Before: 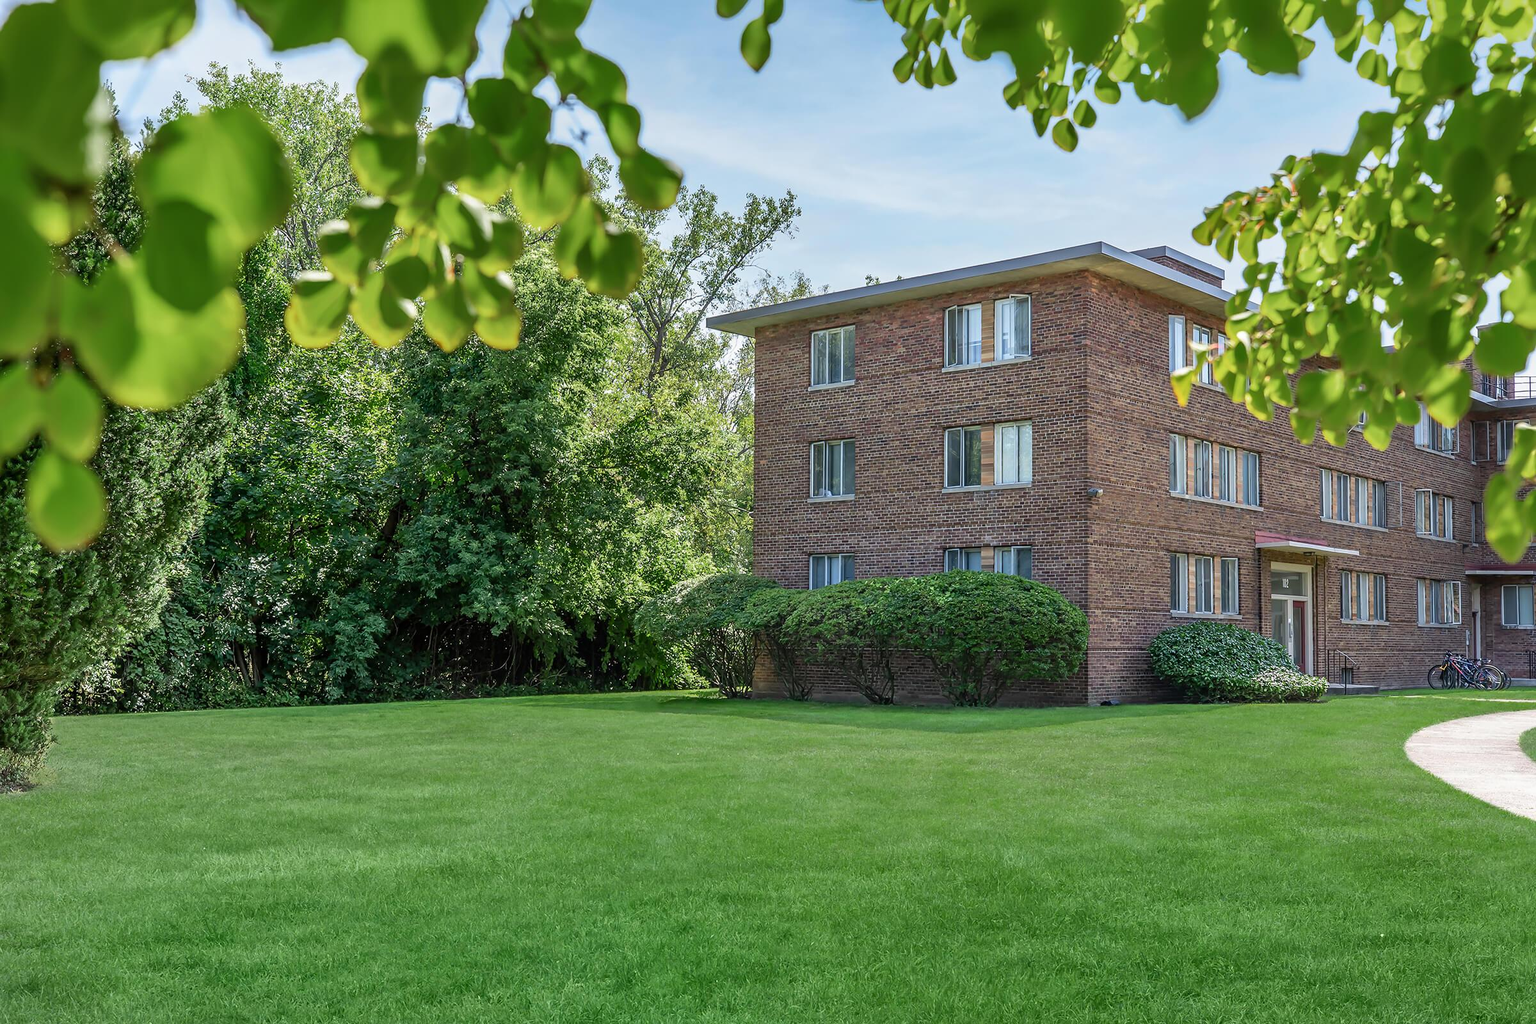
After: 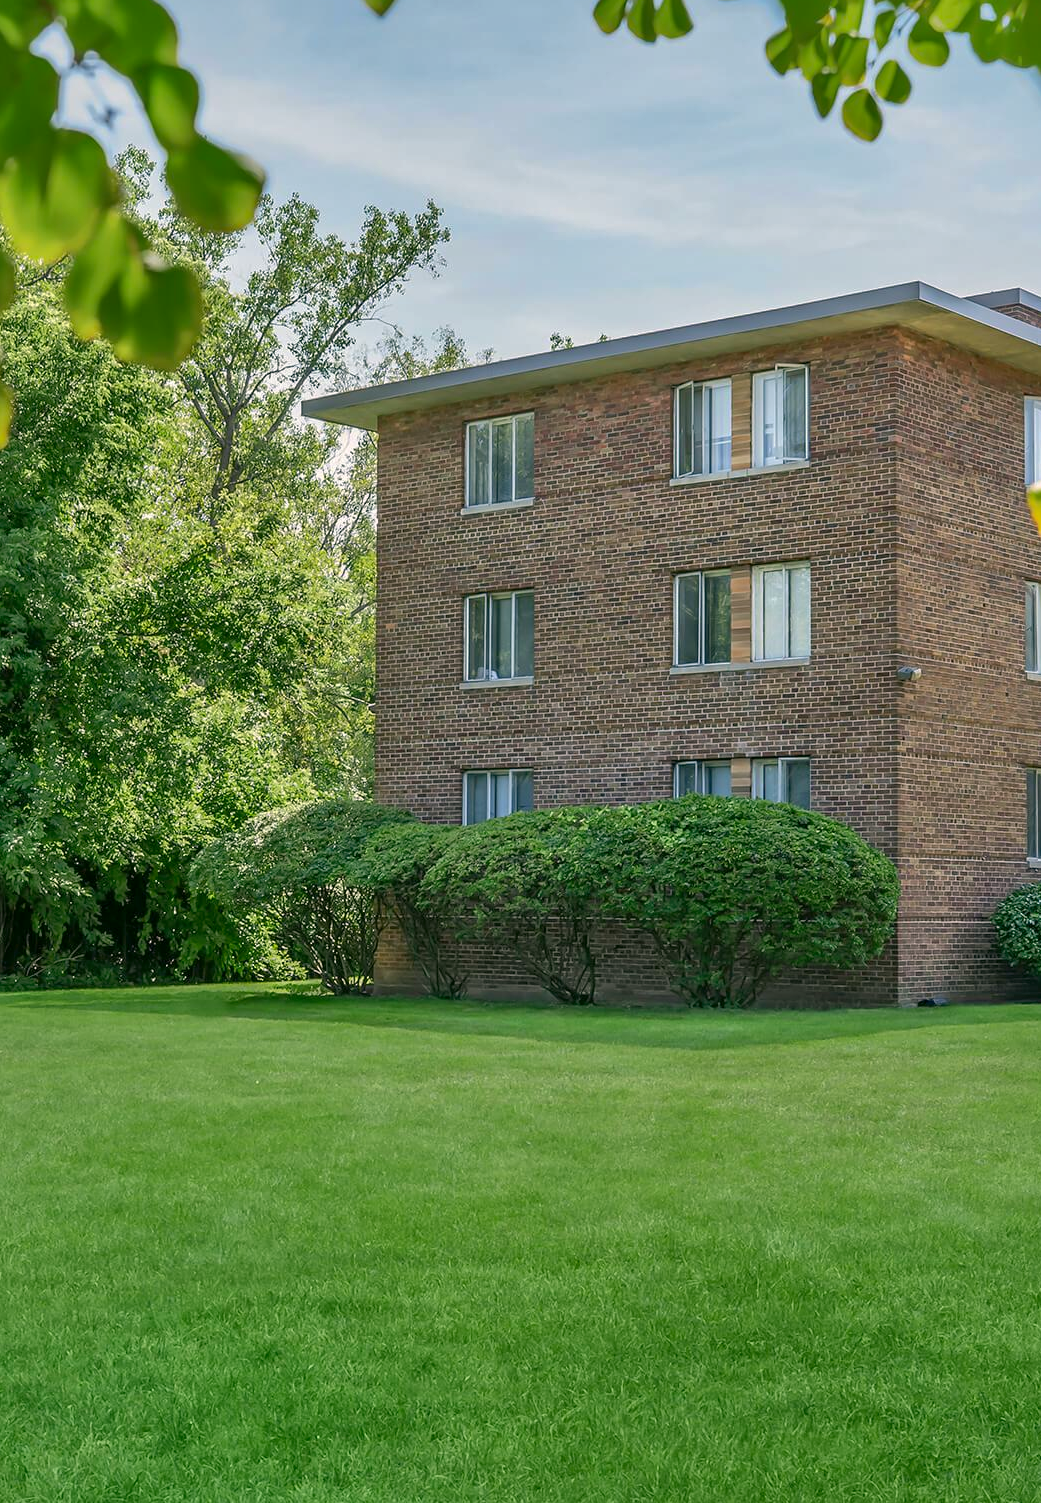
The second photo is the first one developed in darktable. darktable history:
white balance: emerald 1
color correction: highlights a* 4.02, highlights b* 4.98, shadows a* -7.55, shadows b* 4.98
shadows and highlights: on, module defaults
crop: left 33.452%, top 6.025%, right 23.155%
